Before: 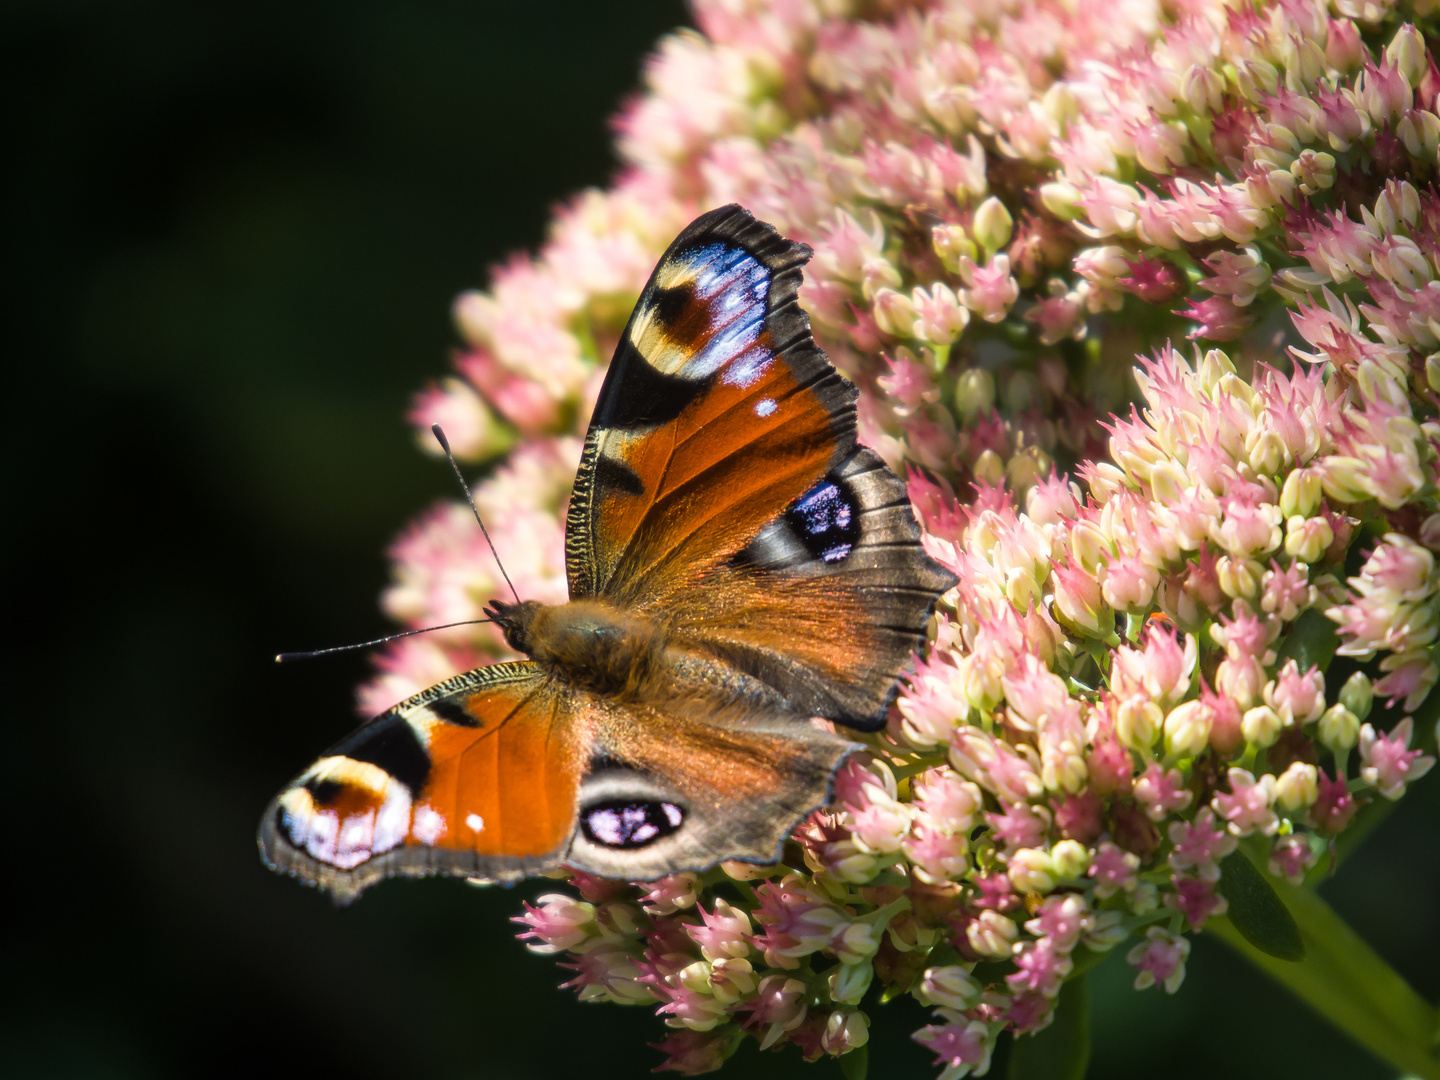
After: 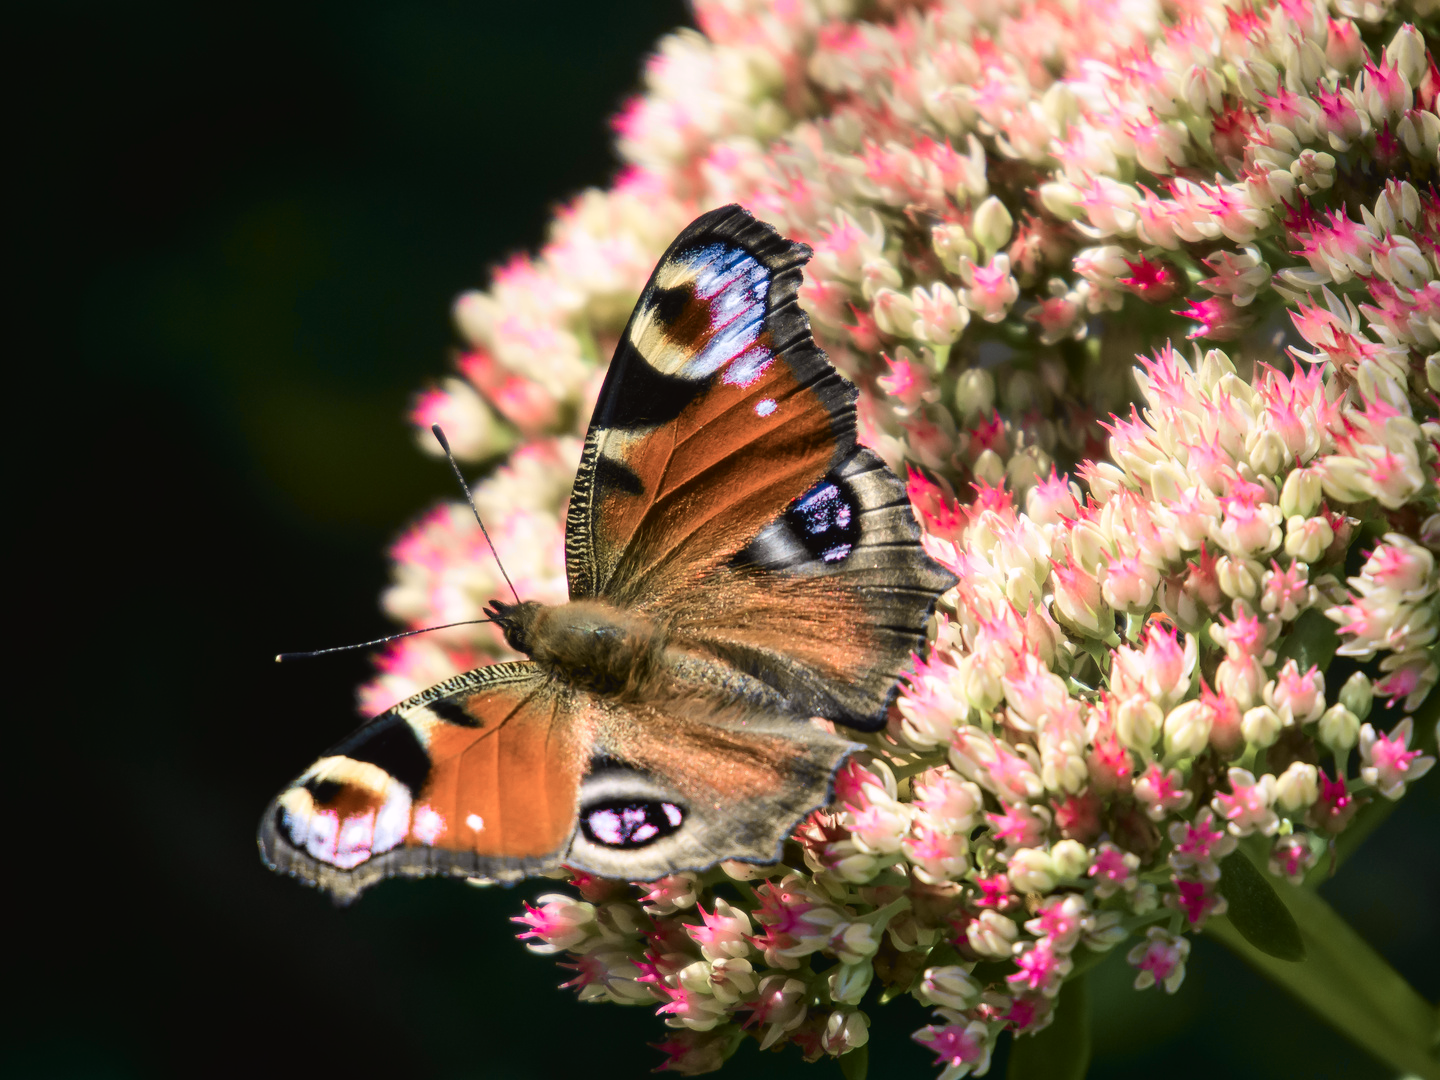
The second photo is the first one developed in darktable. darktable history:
color zones: curves: ch1 [(0, 0.34) (0.143, 0.164) (0.286, 0.152) (0.429, 0.176) (0.571, 0.173) (0.714, 0.188) (0.857, 0.199) (1, 0.34)]
tone curve: curves: ch0 [(0, 0.024) (0.049, 0.038) (0.176, 0.162) (0.33, 0.331) (0.432, 0.475) (0.601, 0.665) (0.843, 0.876) (1, 1)]; ch1 [(0, 0) (0.339, 0.358) (0.445, 0.439) (0.476, 0.47) (0.504, 0.504) (0.53, 0.511) (0.557, 0.558) (0.627, 0.635) (0.728, 0.746) (1, 1)]; ch2 [(0, 0) (0.327, 0.324) (0.417, 0.44) (0.46, 0.453) (0.502, 0.504) (0.526, 0.52) (0.54, 0.564) (0.606, 0.626) (0.76, 0.75) (1, 1)], color space Lab, independent channels, preserve colors none
color correction: highlights a* 1.59, highlights b* -1.7, saturation 2.48
